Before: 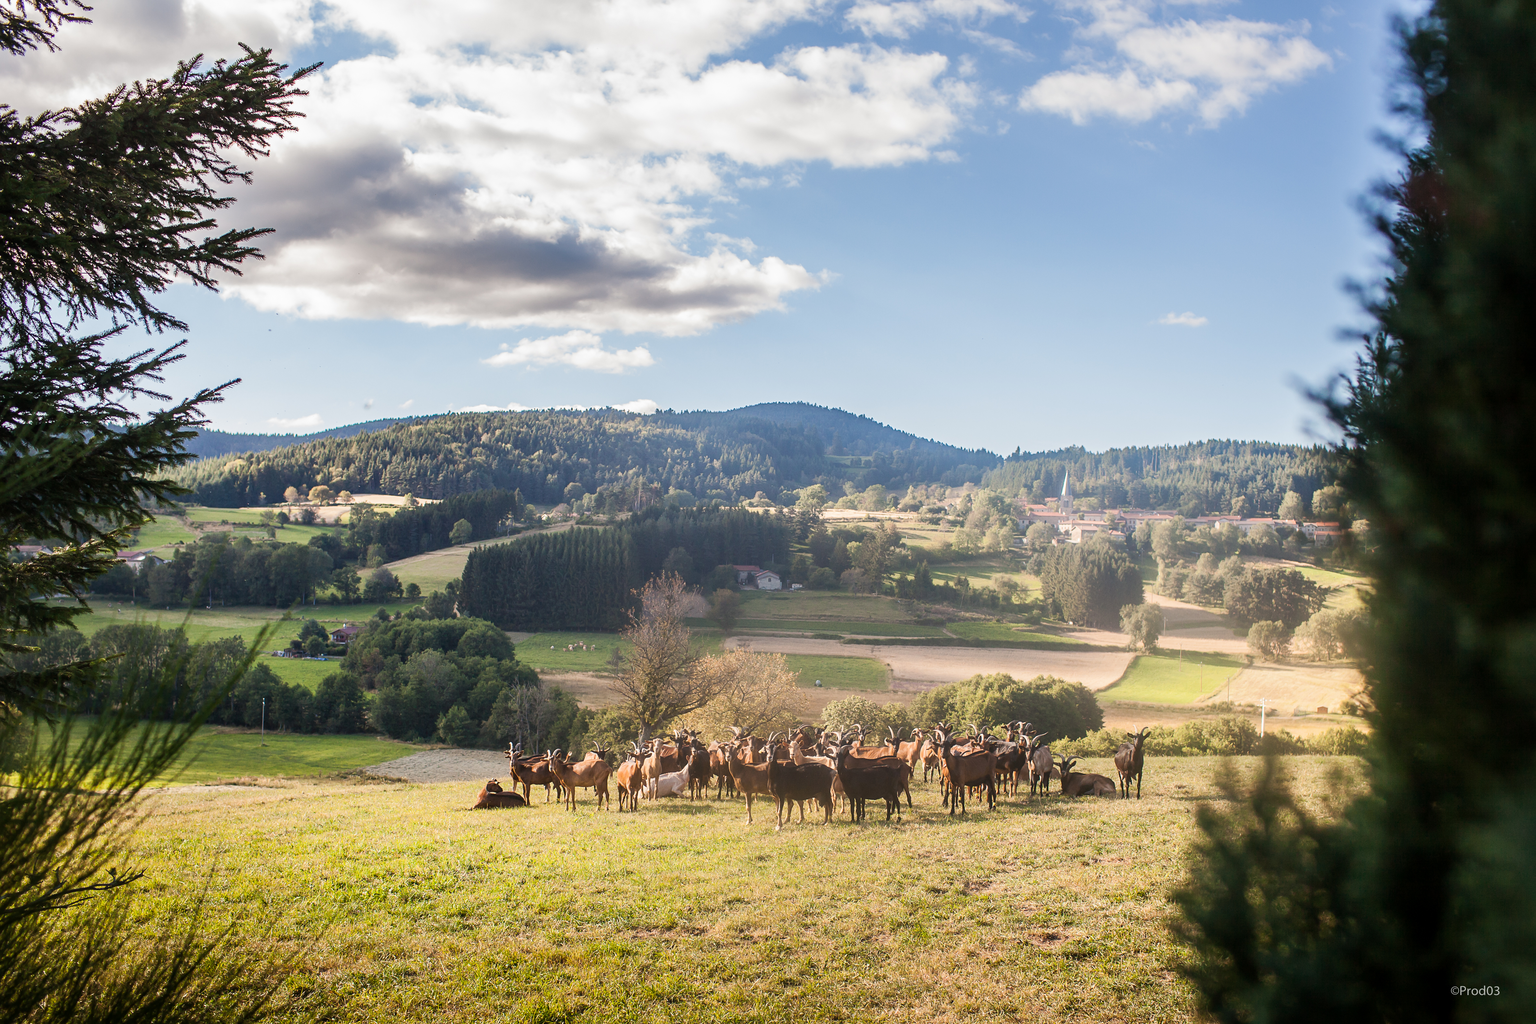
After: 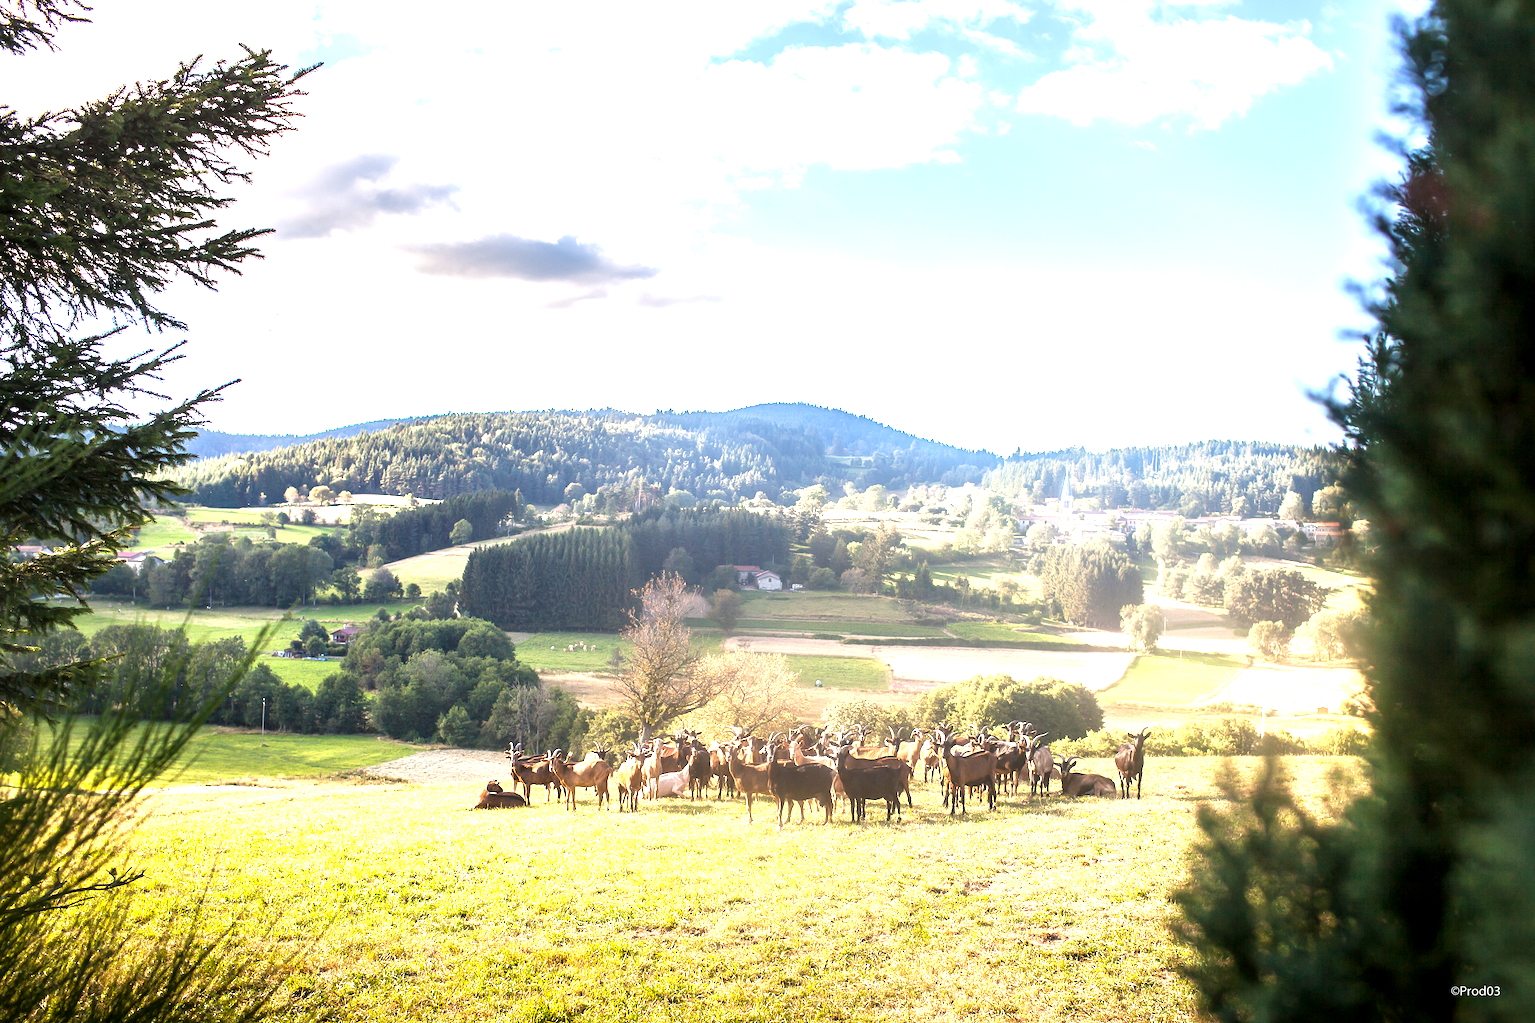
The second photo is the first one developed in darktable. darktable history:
exposure: black level correction 0.001, exposure 1.398 EV, compensate highlight preservation false
